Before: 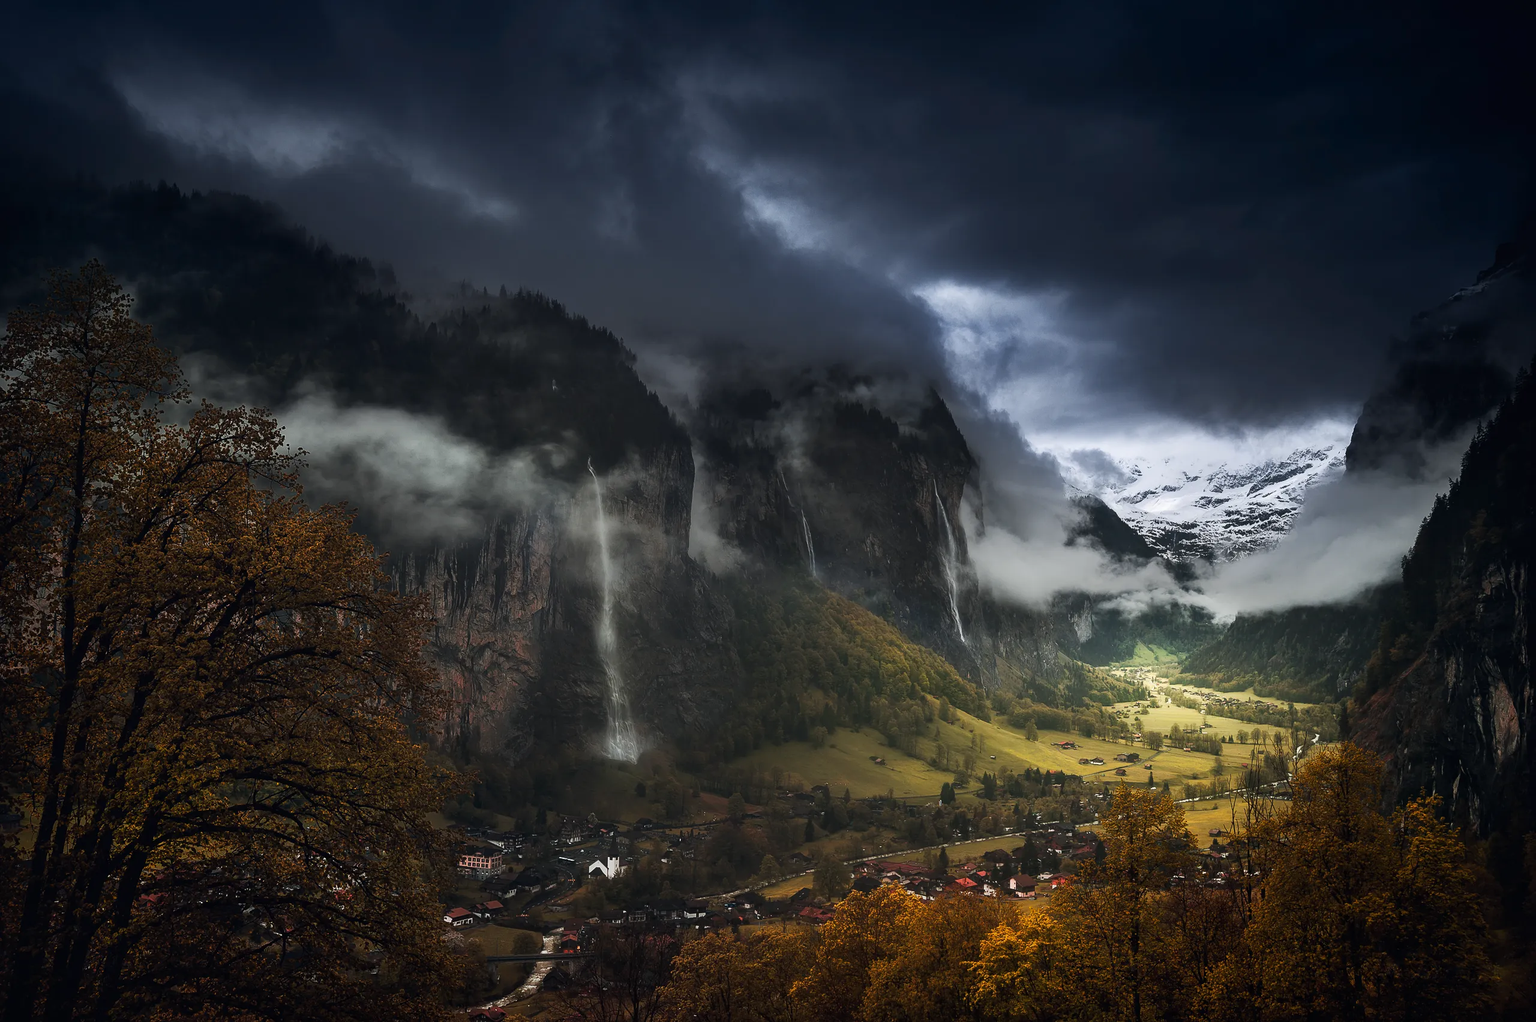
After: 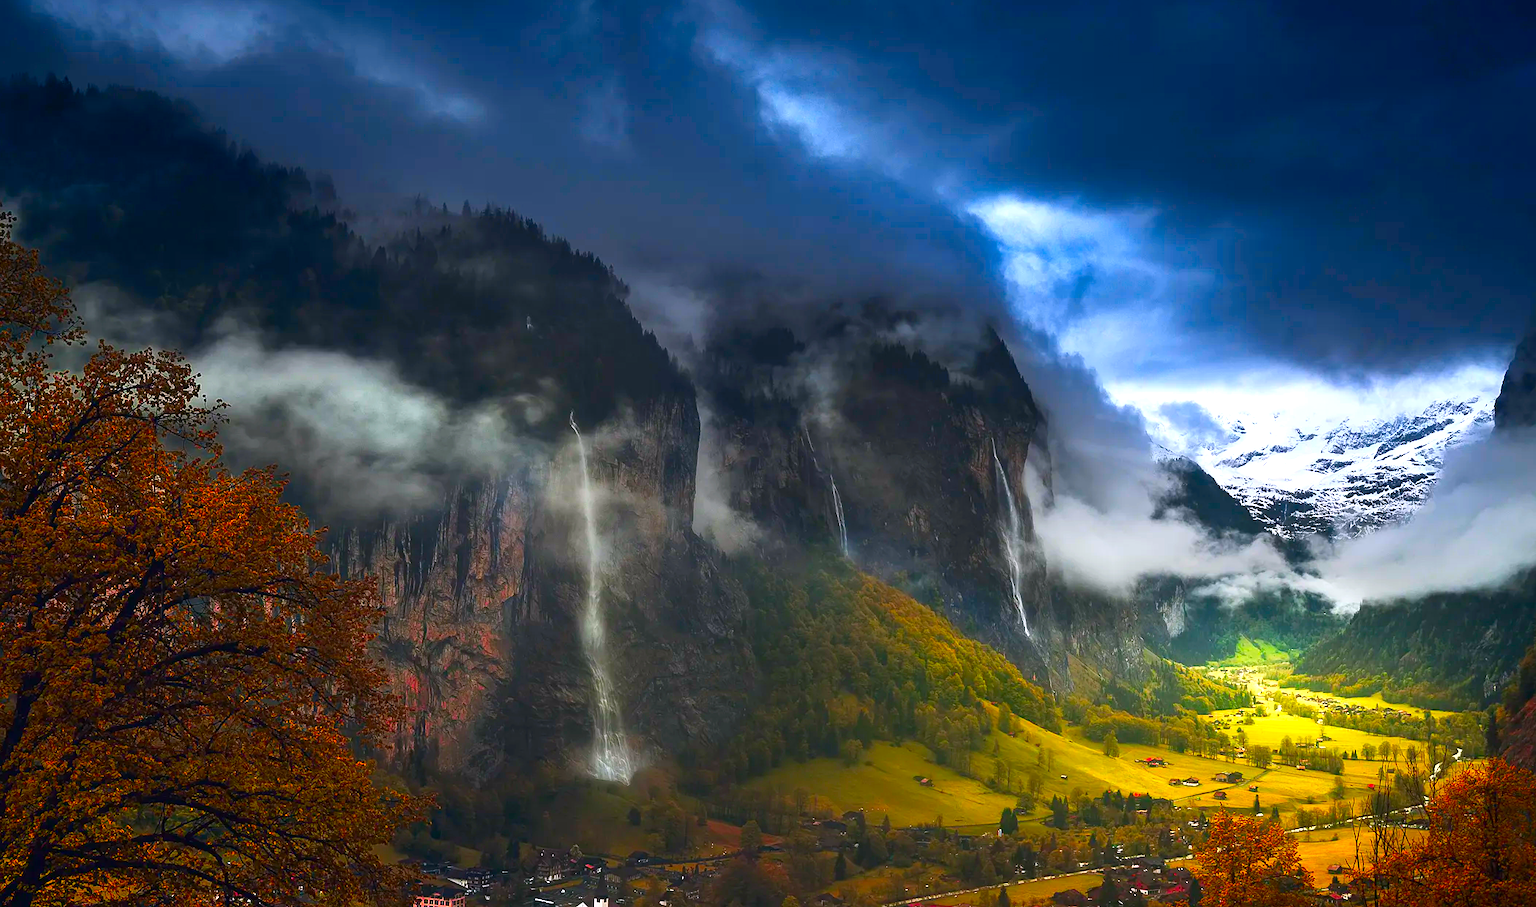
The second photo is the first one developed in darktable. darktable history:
color correction: highlights a* 1.59, highlights b* -1.7, saturation 2.48
crop: left 7.856%, top 11.836%, right 10.12%, bottom 15.387%
exposure: exposure 0.669 EV, compensate highlight preservation false
